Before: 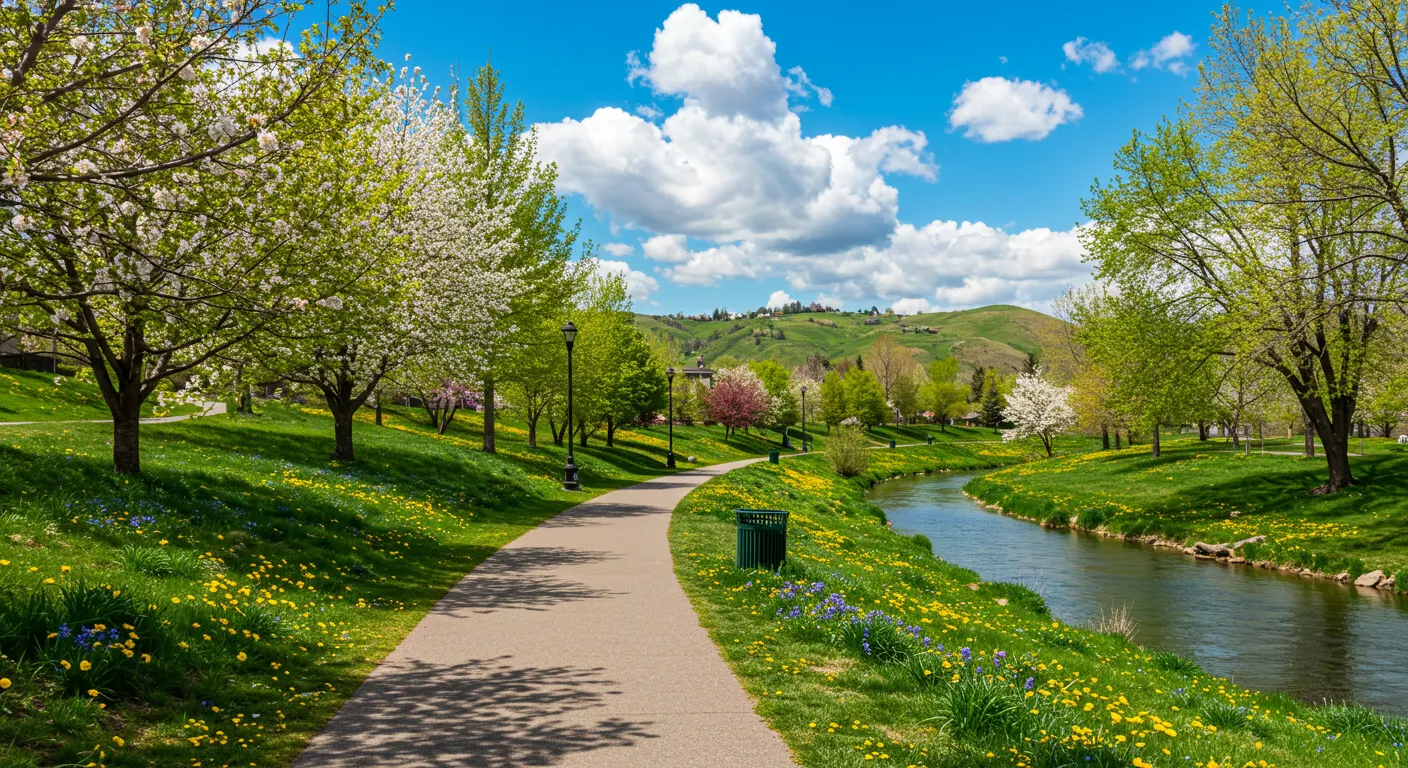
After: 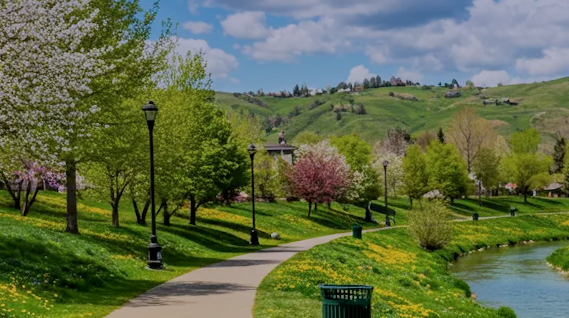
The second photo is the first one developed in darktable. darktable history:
graduated density: hue 238.83°, saturation 50%
exposure: black level correction 0.001, compensate highlight preservation false
filmic rgb: black relative exposure -7.65 EV, white relative exposure 4.56 EV, hardness 3.61
color balance: contrast -15%
rotate and perspective: rotation -1.17°, automatic cropping off
crop: left 30%, top 30%, right 30%, bottom 30%
contrast brightness saturation: contrast 0.04, saturation 0.07
